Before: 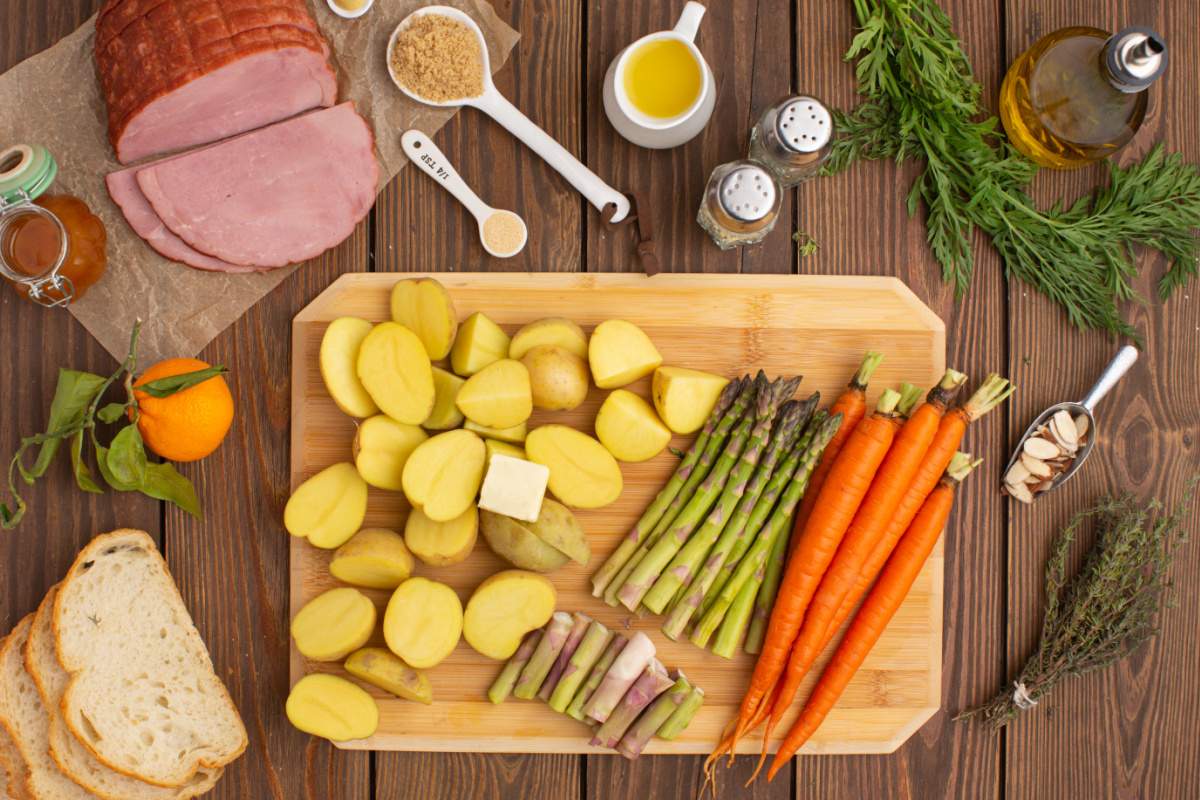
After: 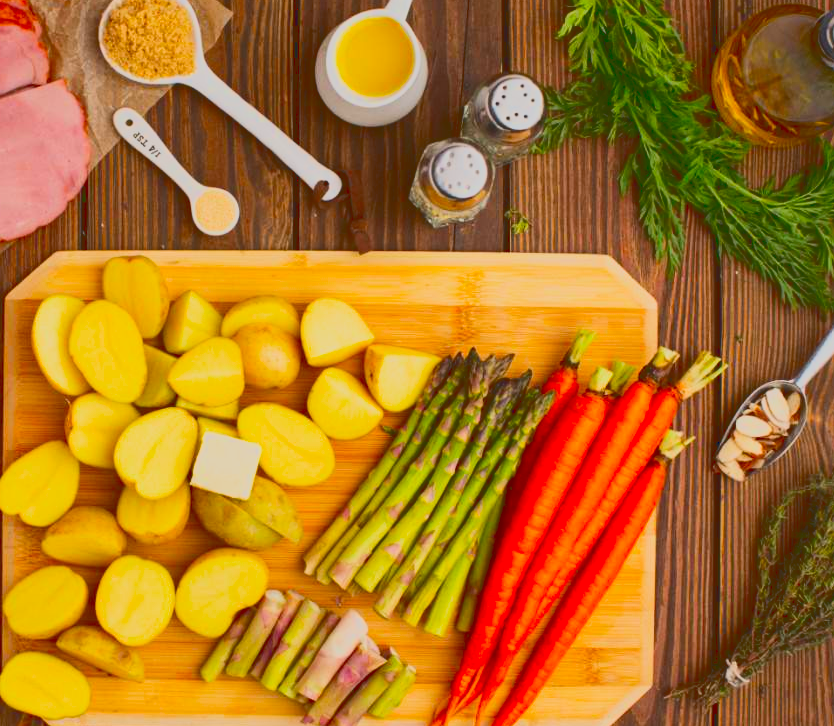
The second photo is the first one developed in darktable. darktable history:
contrast brightness saturation: contrast 0.08, saturation 0.2
crop and rotate: left 24.034%, top 2.838%, right 6.406%, bottom 6.299%
filmic rgb: black relative exposure -12 EV, white relative exposure 2.8 EV, threshold 3 EV, target black luminance 0%, hardness 8.06, latitude 70.41%, contrast 1.14, highlights saturation mix 10%, shadows ↔ highlights balance -0.388%, color science v4 (2020), iterations of high-quality reconstruction 10, contrast in shadows soft, contrast in highlights soft, enable highlight reconstruction true
tone curve: curves: ch0 [(0, 0.148) (0.191, 0.225) (0.712, 0.695) (0.864, 0.797) (1, 0.839)]
